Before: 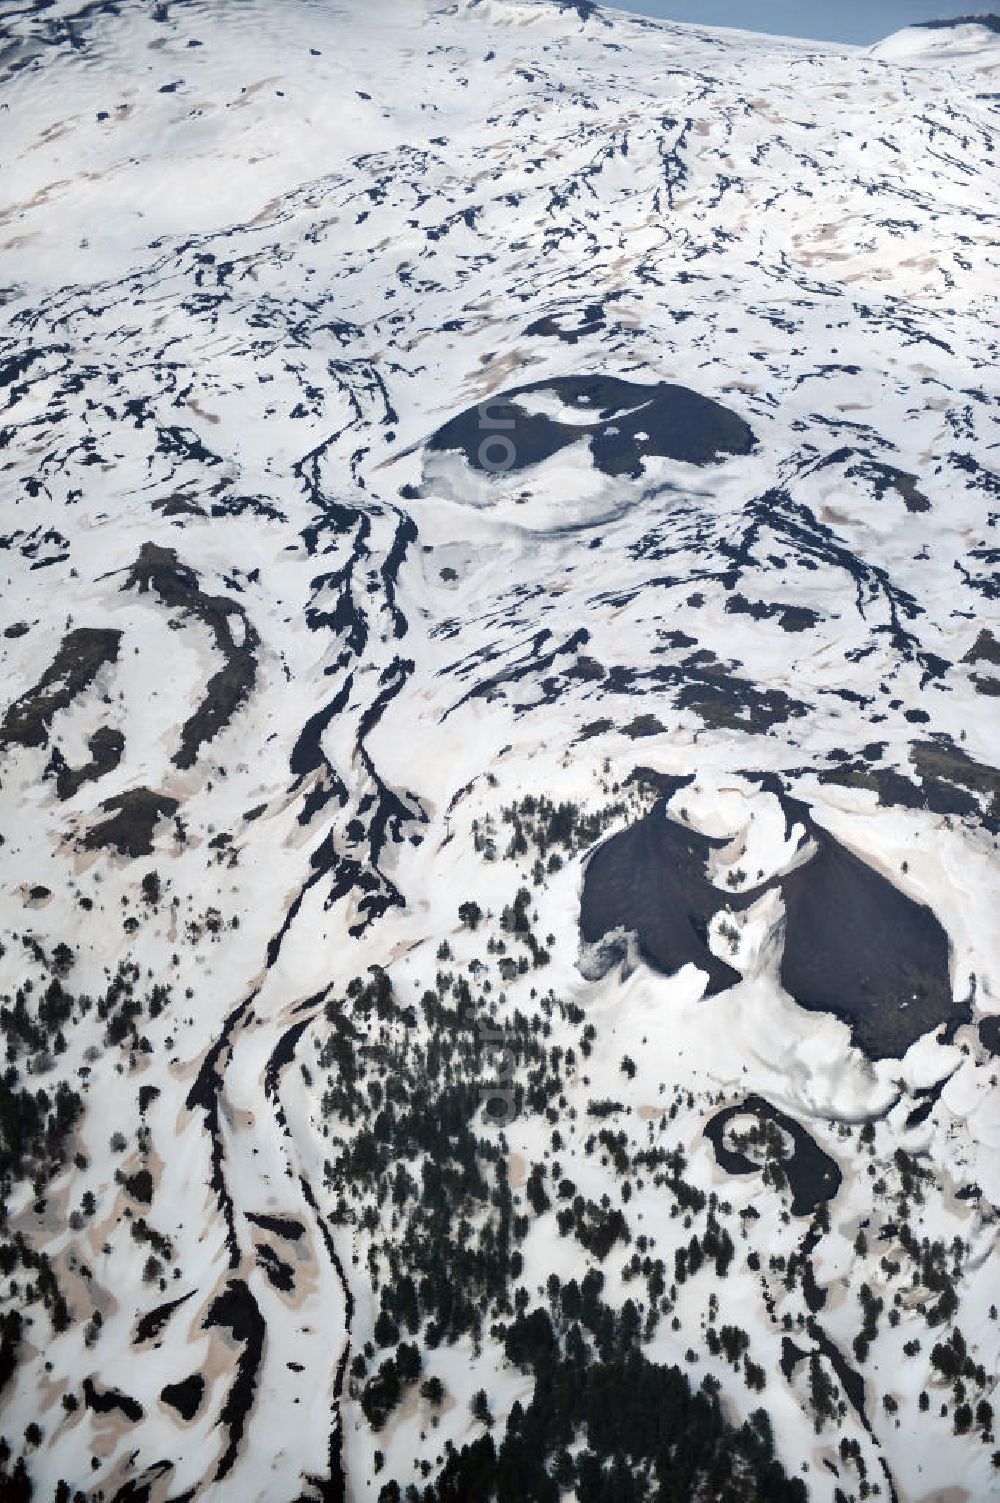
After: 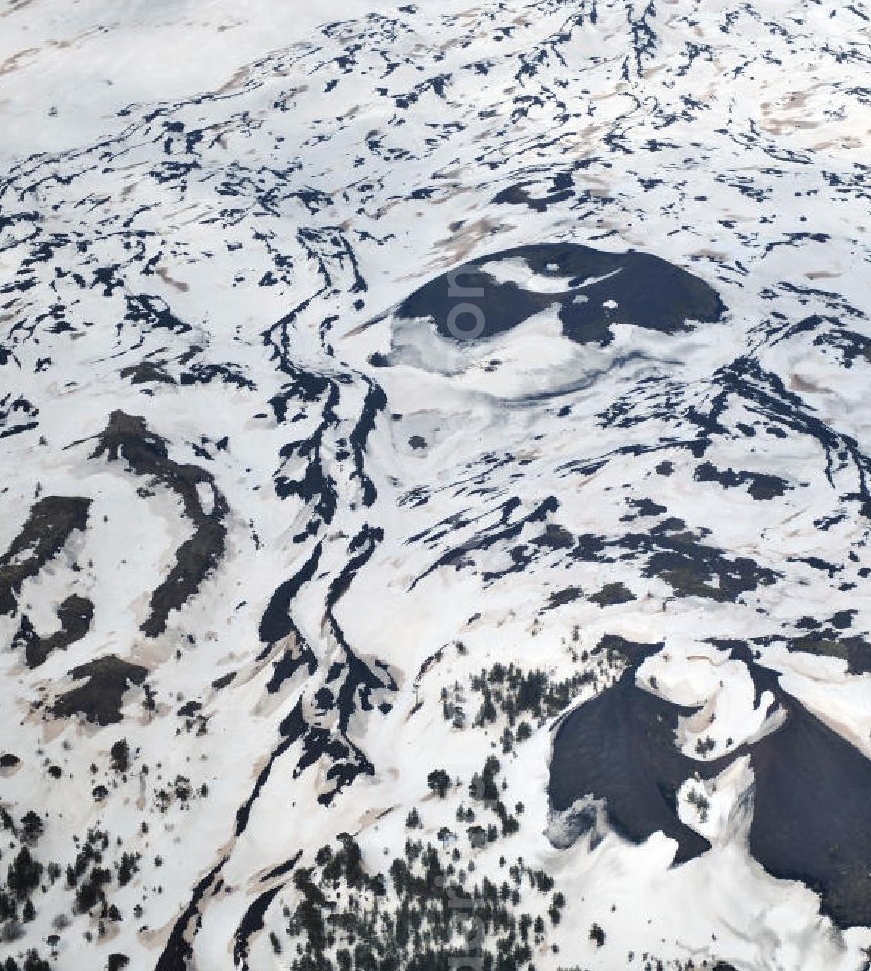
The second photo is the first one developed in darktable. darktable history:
crop: left 3.157%, top 8.839%, right 9.657%, bottom 26.503%
exposure: compensate highlight preservation false
